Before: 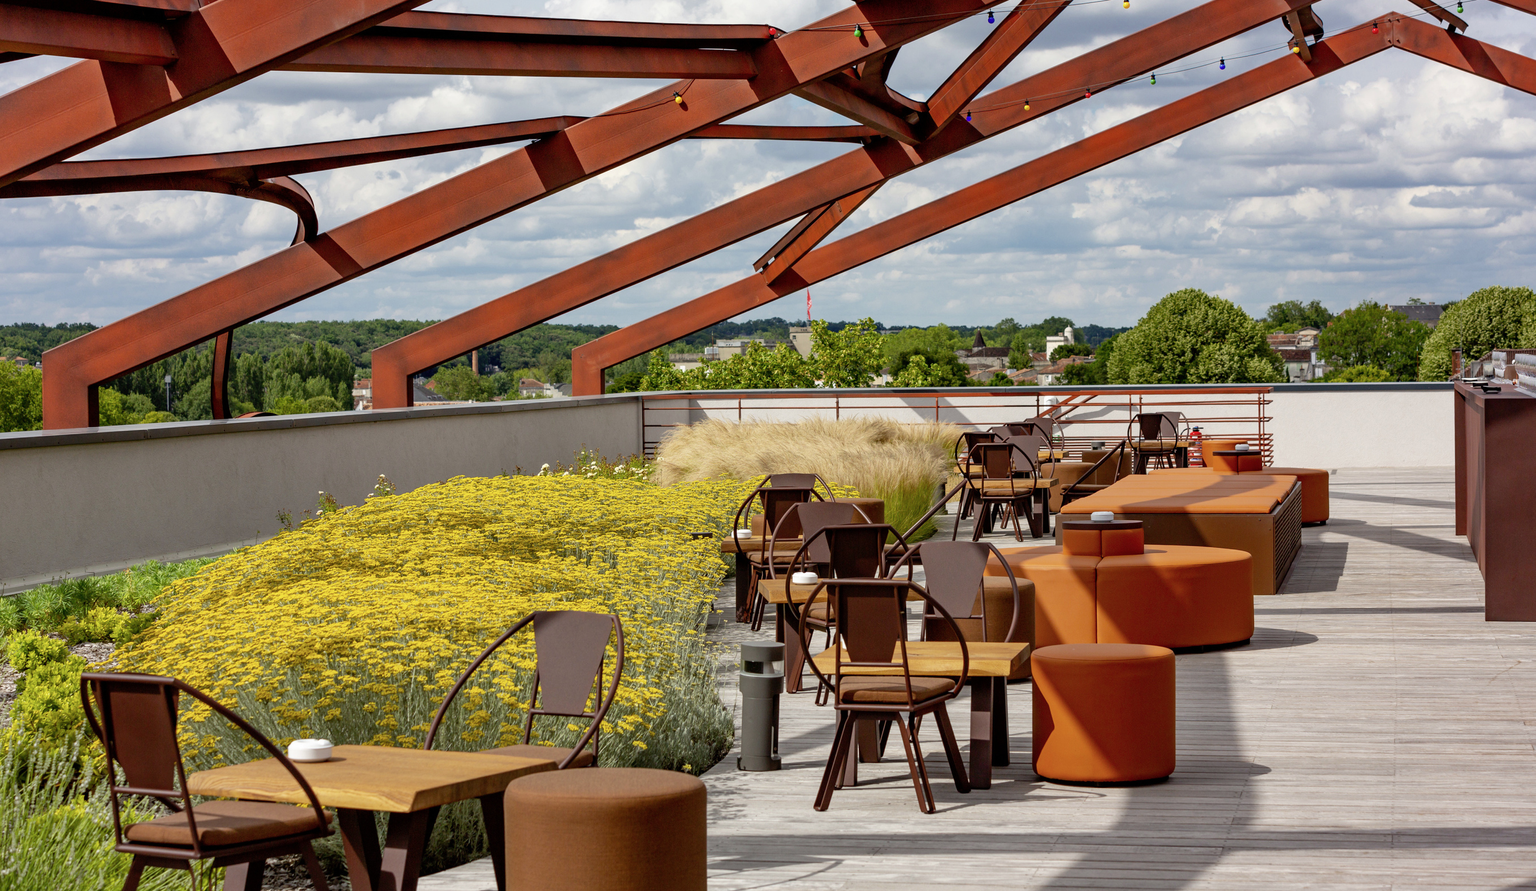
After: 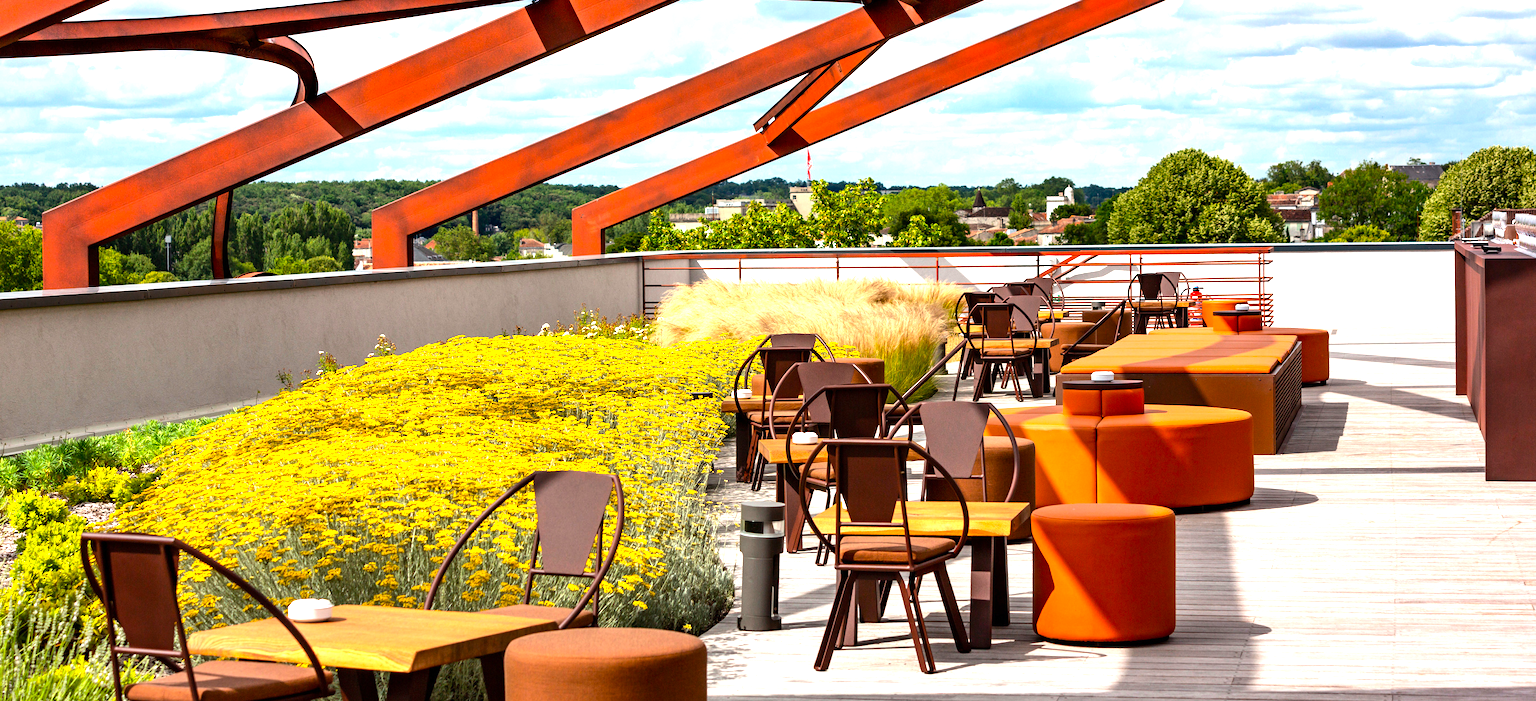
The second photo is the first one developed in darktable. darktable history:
tone equalizer: -8 EV -0.75 EV, -7 EV -0.7 EV, -6 EV -0.6 EV, -5 EV -0.4 EV, -3 EV 0.4 EV, -2 EV 0.6 EV, -1 EV 0.7 EV, +0 EV 0.75 EV, edges refinement/feathering 500, mask exposure compensation -1.57 EV, preserve details no
color balance: output saturation 110%
exposure: exposure 0.669 EV, compensate highlight preservation false
crop and rotate: top 15.774%, bottom 5.506%
